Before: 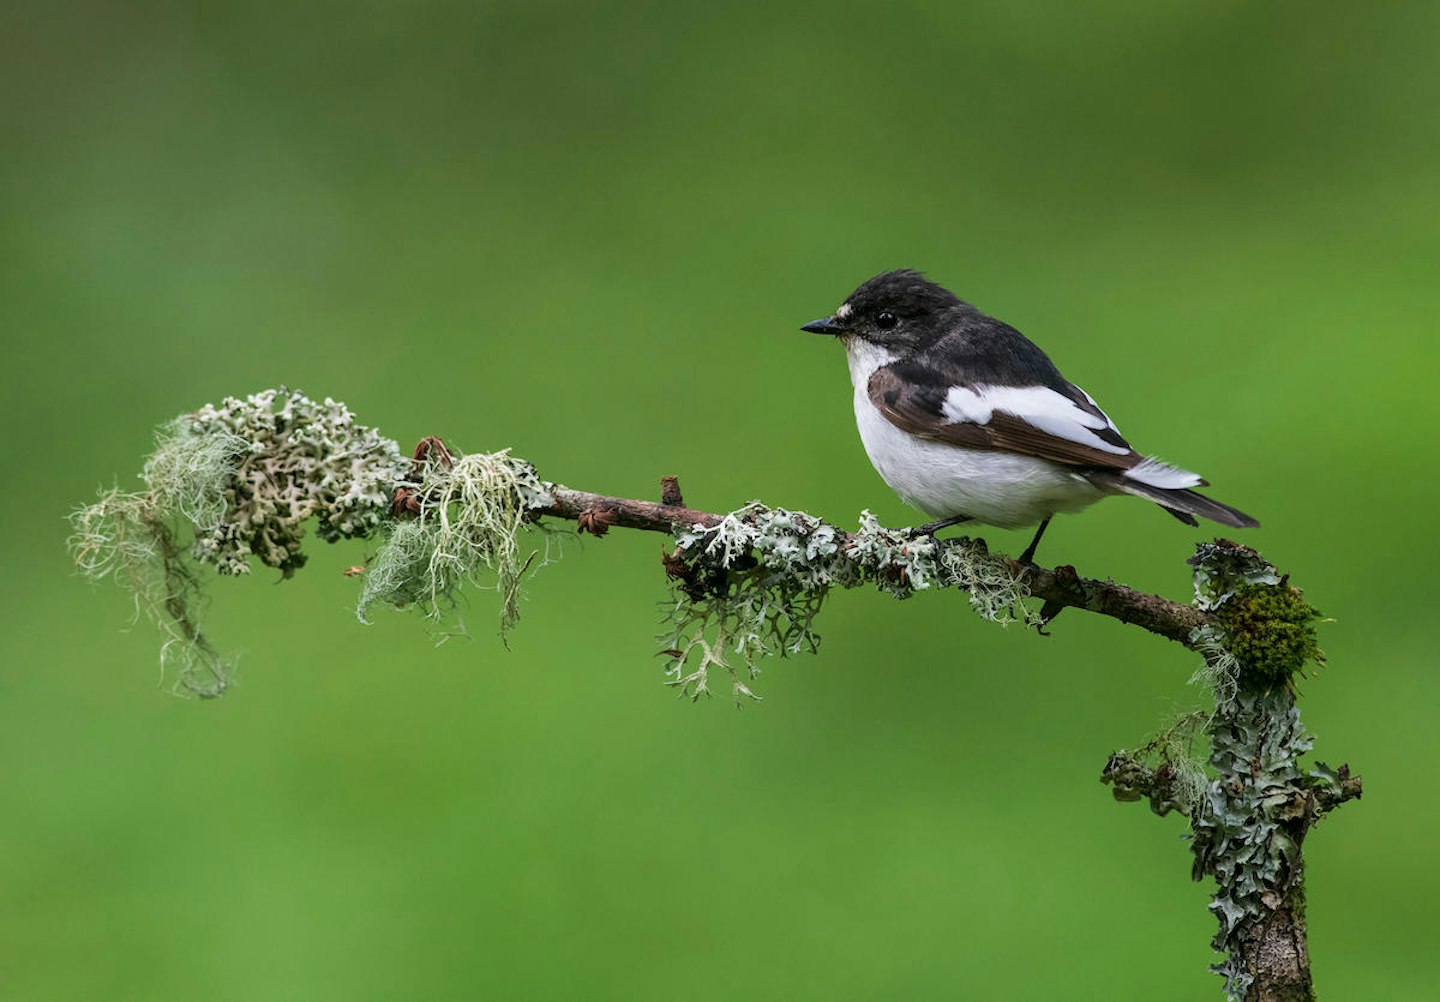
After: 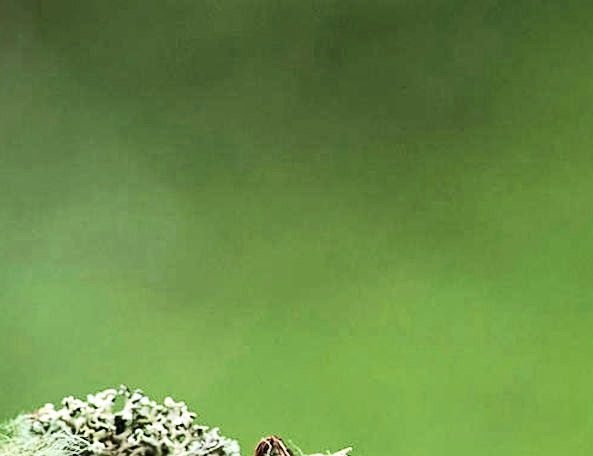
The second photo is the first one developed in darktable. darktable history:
base curve: curves: ch0 [(0, 0) (0.036, 0.025) (0.121, 0.166) (0.206, 0.329) (0.605, 0.79) (1, 1)], preserve colors average RGB
sharpen: on, module defaults
tone equalizer: -8 EV -0.391 EV, -7 EV -0.373 EV, -6 EV -0.305 EV, -5 EV -0.255 EV, -3 EV 0.247 EV, -2 EV 0.304 EV, -1 EV 0.381 EV, +0 EV 0.438 EV, edges refinement/feathering 500, mask exposure compensation -1.57 EV, preserve details no
crop and rotate: left 11.167%, top 0.074%, right 47.597%, bottom 54.326%
